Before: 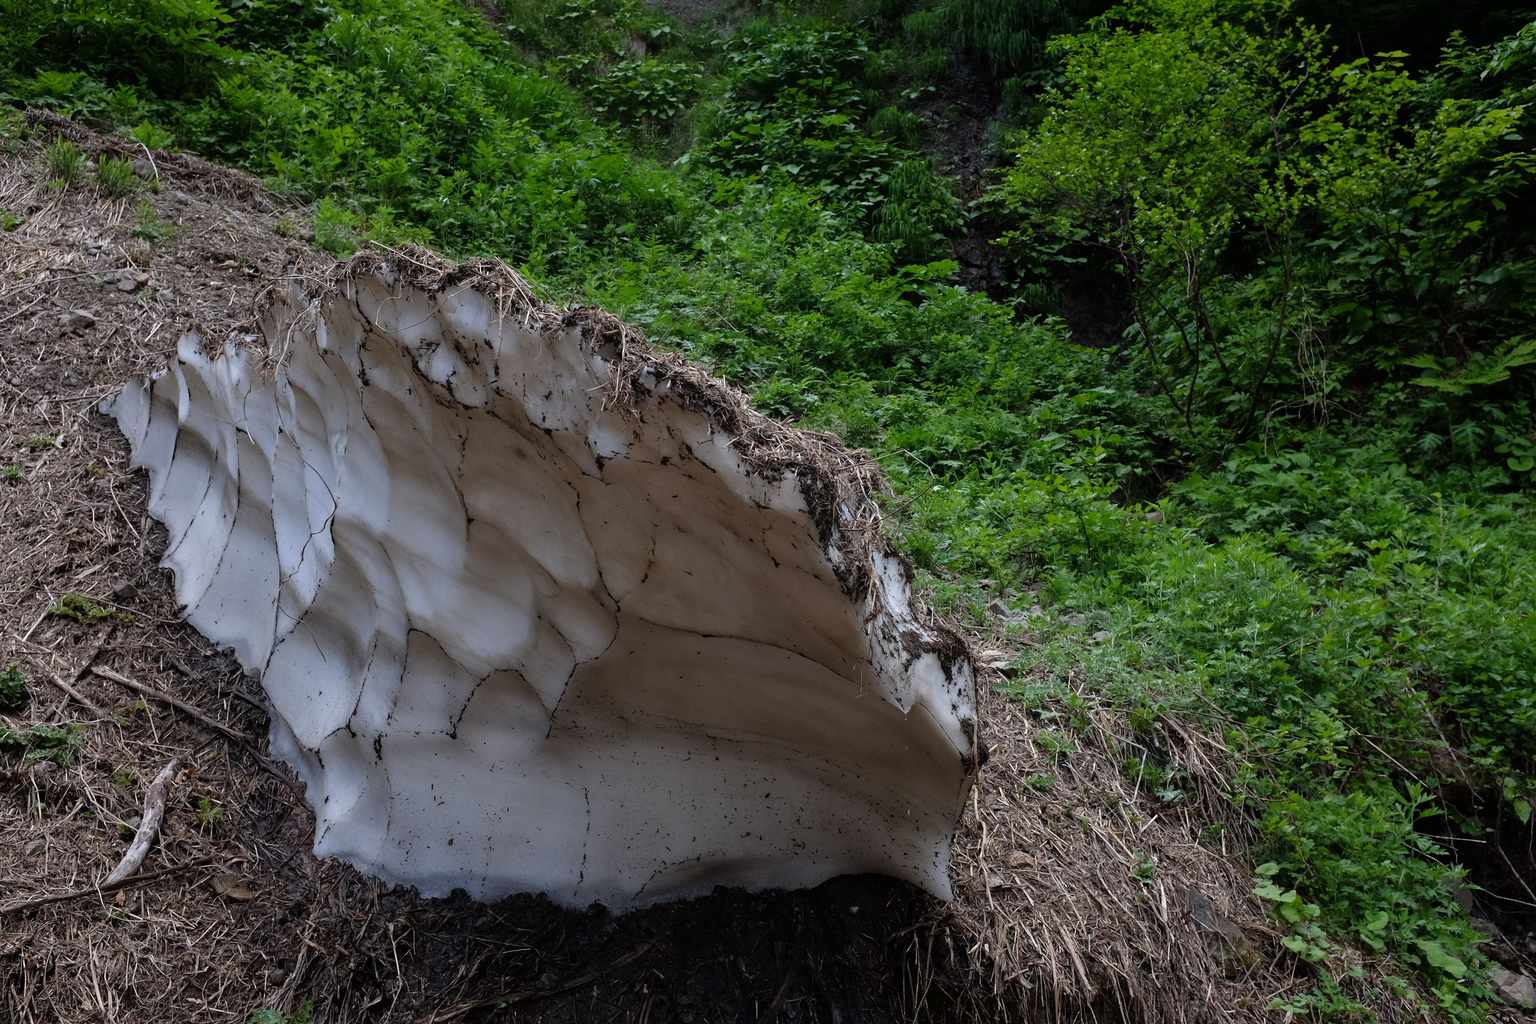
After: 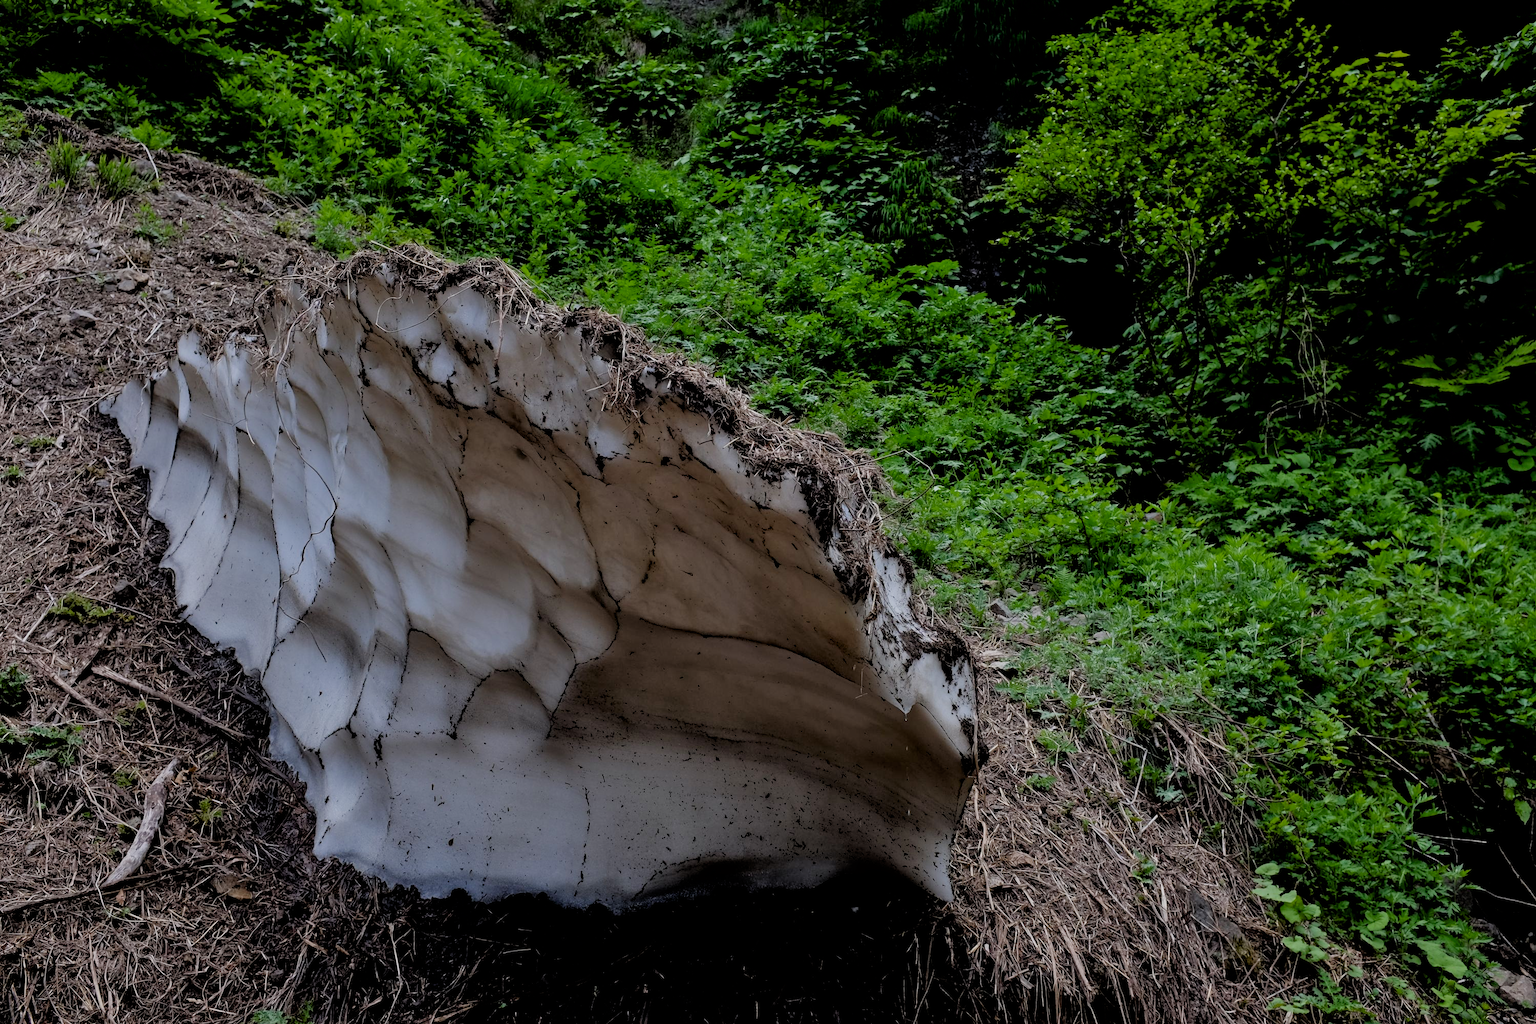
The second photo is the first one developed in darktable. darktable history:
filmic rgb: black relative exposure -4.41 EV, white relative exposure 5.01 EV, threshold 2.98 EV, hardness 2.2, latitude 39.44%, contrast 1.154, highlights saturation mix 10.66%, shadows ↔ highlights balance 1.08%, enable highlight reconstruction true
exposure: black level correction 0.009, exposure -0.167 EV, compensate highlight preservation false
tone equalizer: -8 EV 0.98 EV, -7 EV 0.975 EV, -6 EV 1.01 EV, -5 EV 0.965 EV, -4 EV 1 EV, -3 EV 0.721 EV, -2 EV 0.529 EV, -1 EV 0.256 EV
tone curve: curves: ch0 [(0, 0) (0.8, 0.757) (1, 1)], color space Lab, independent channels, preserve colors none
